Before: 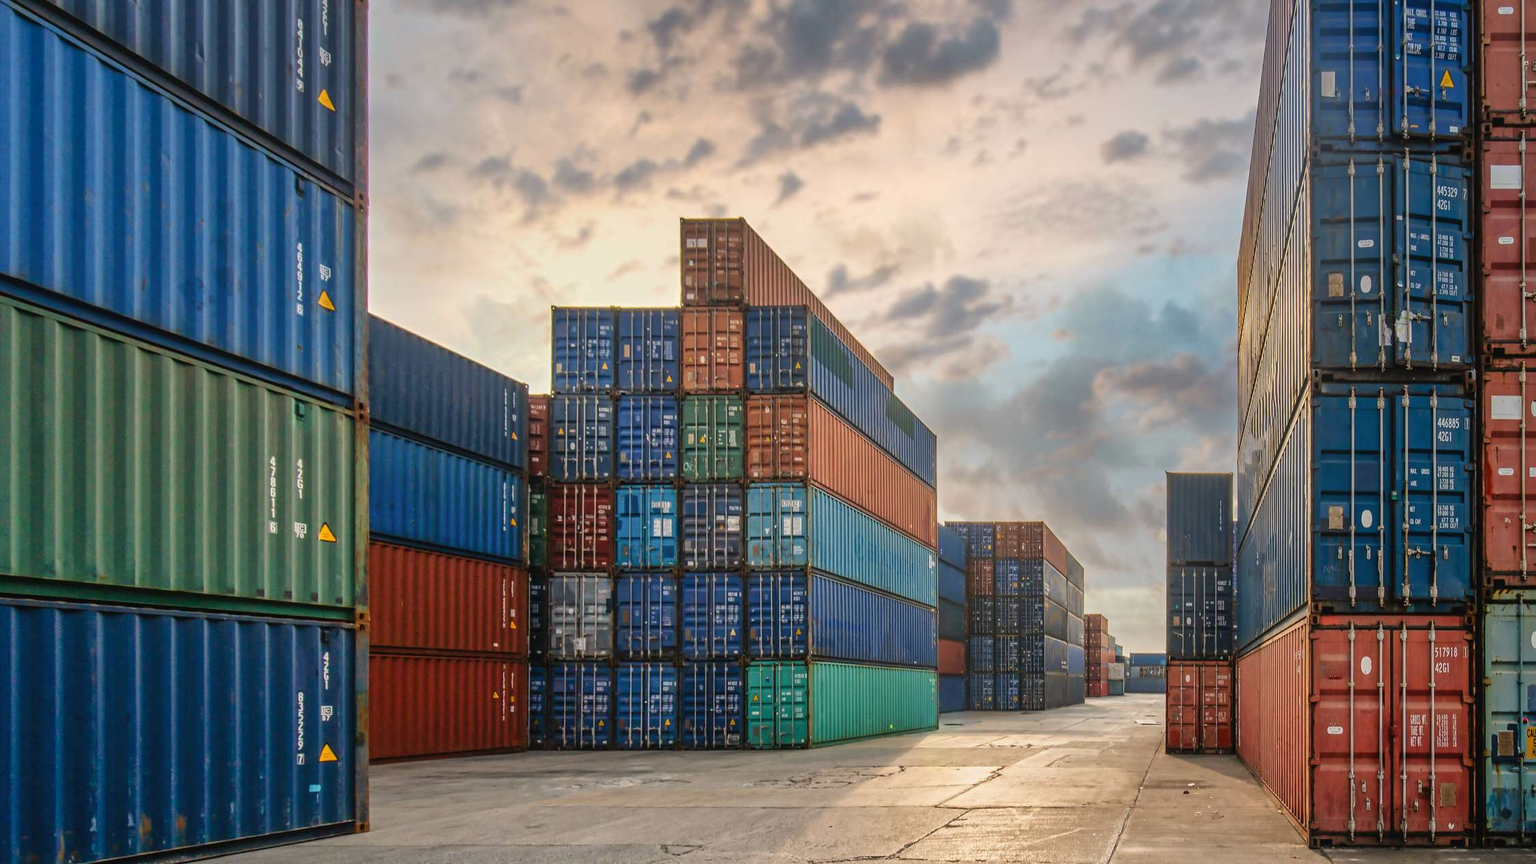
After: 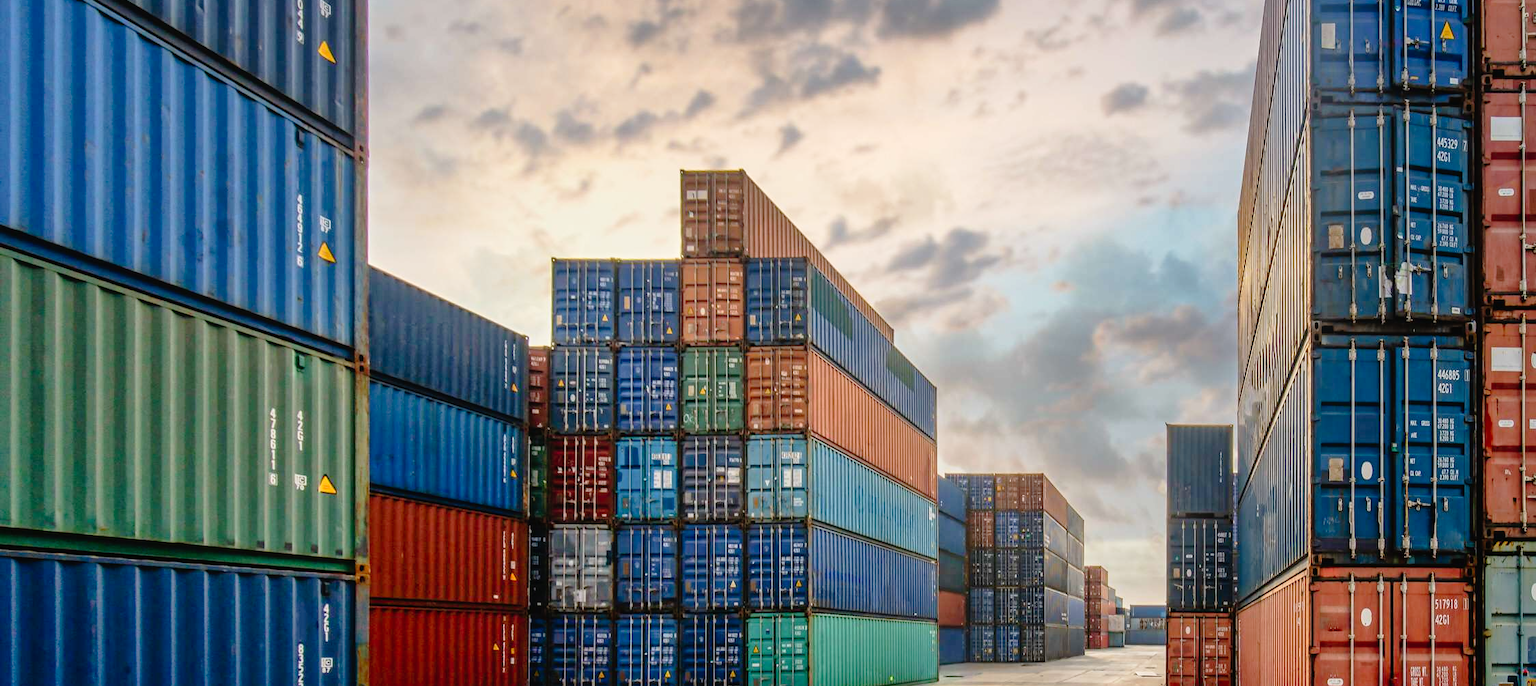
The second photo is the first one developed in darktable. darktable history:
tone curve: curves: ch0 [(0, 0) (0.003, 0.003) (0.011, 0.006) (0.025, 0.015) (0.044, 0.025) (0.069, 0.034) (0.1, 0.052) (0.136, 0.092) (0.177, 0.157) (0.224, 0.228) (0.277, 0.305) (0.335, 0.392) (0.399, 0.466) (0.468, 0.543) (0.543, 0.612) (0.623, 0.692) (0.709, 0.78) (0.801, 0.865) (0.898, 0.935) (1, 1)], preserve colors none
crop and rotate: top 5.667%, bottom 14.937%
